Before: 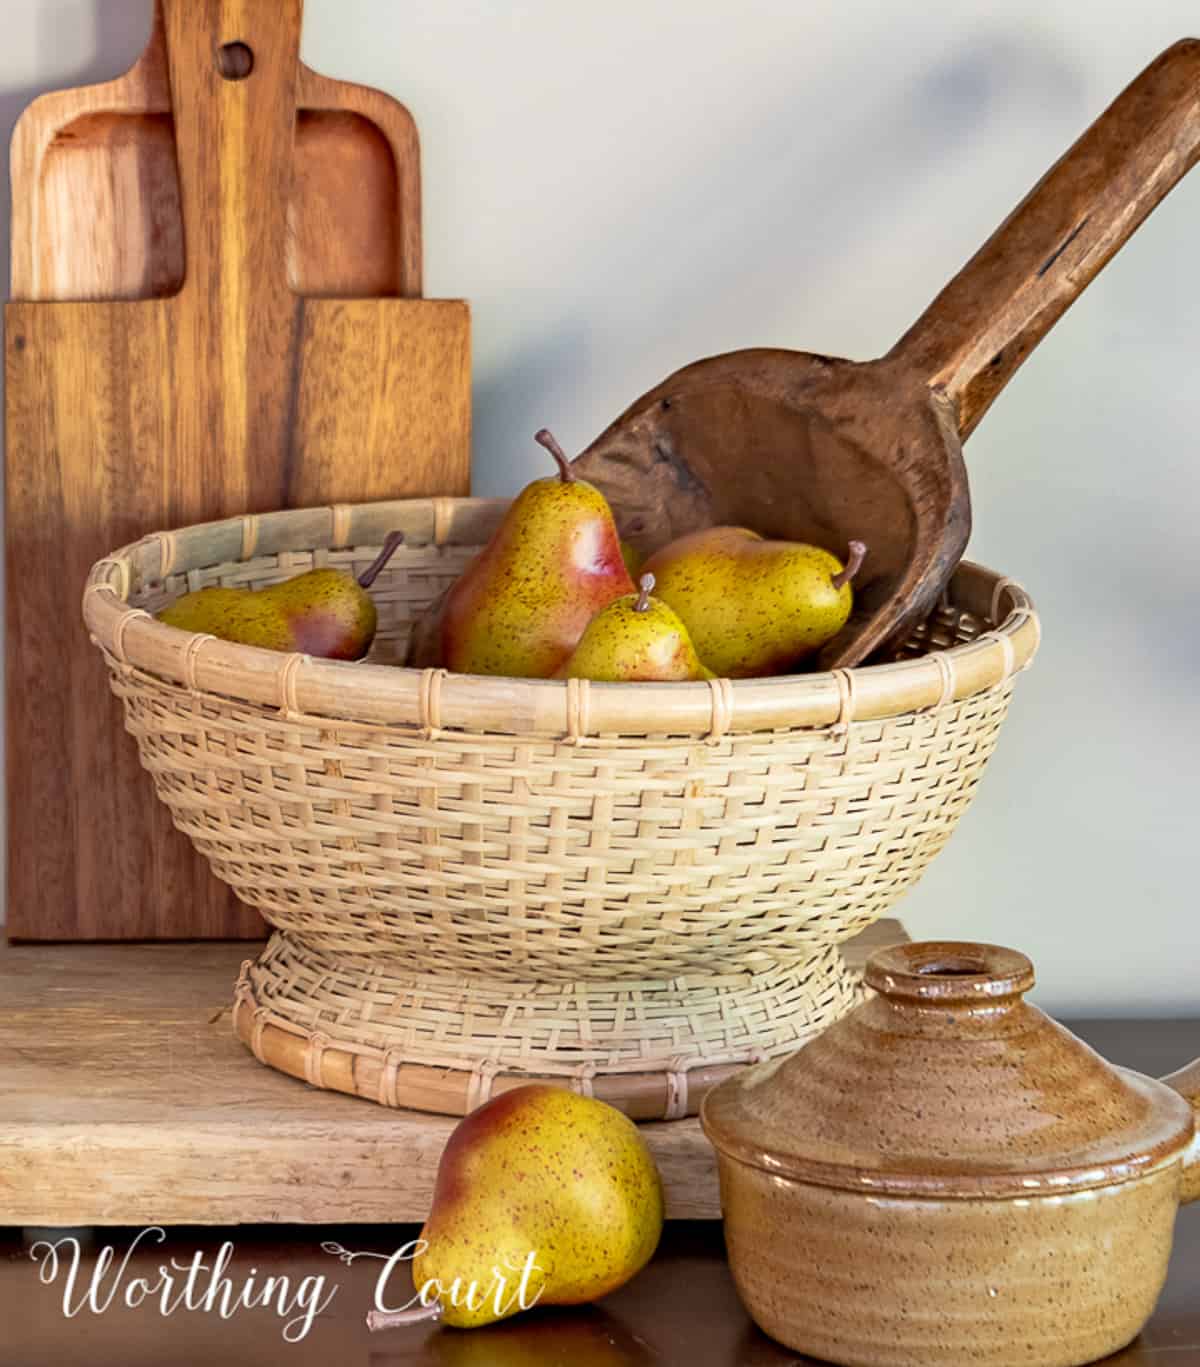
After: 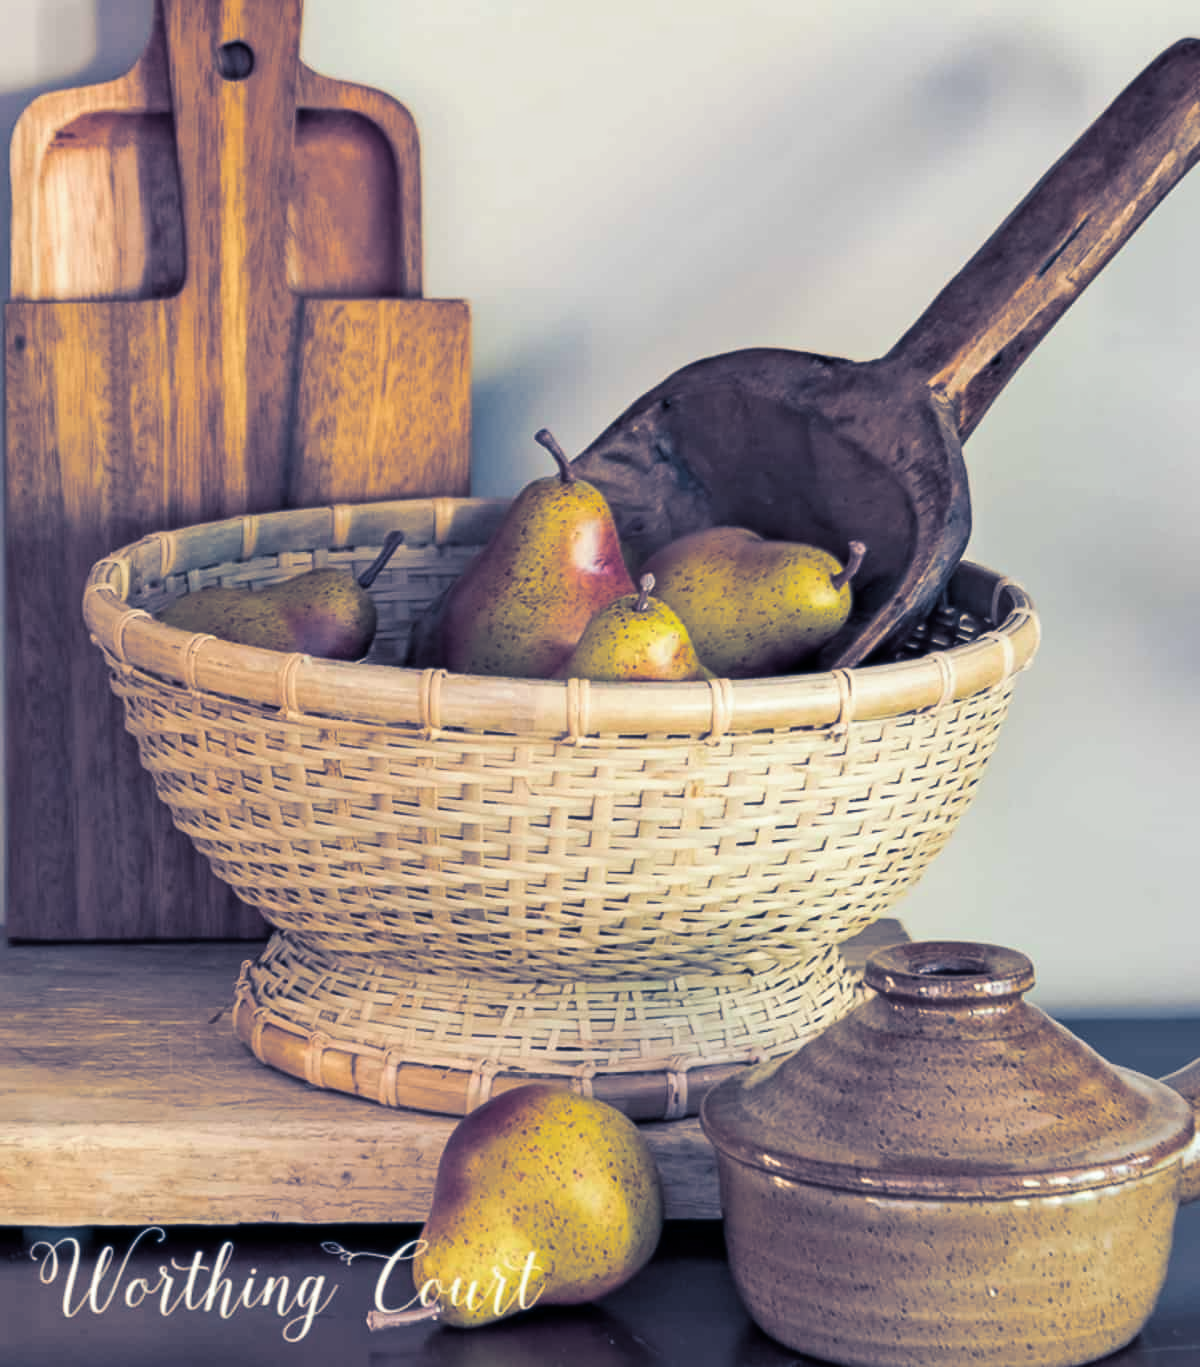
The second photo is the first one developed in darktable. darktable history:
soften: size 10%, saturation 50%, brightness 0.2 EV, mix 10%
split-toning: shadows › hue 226.8°, shadows › saturation 0.84
